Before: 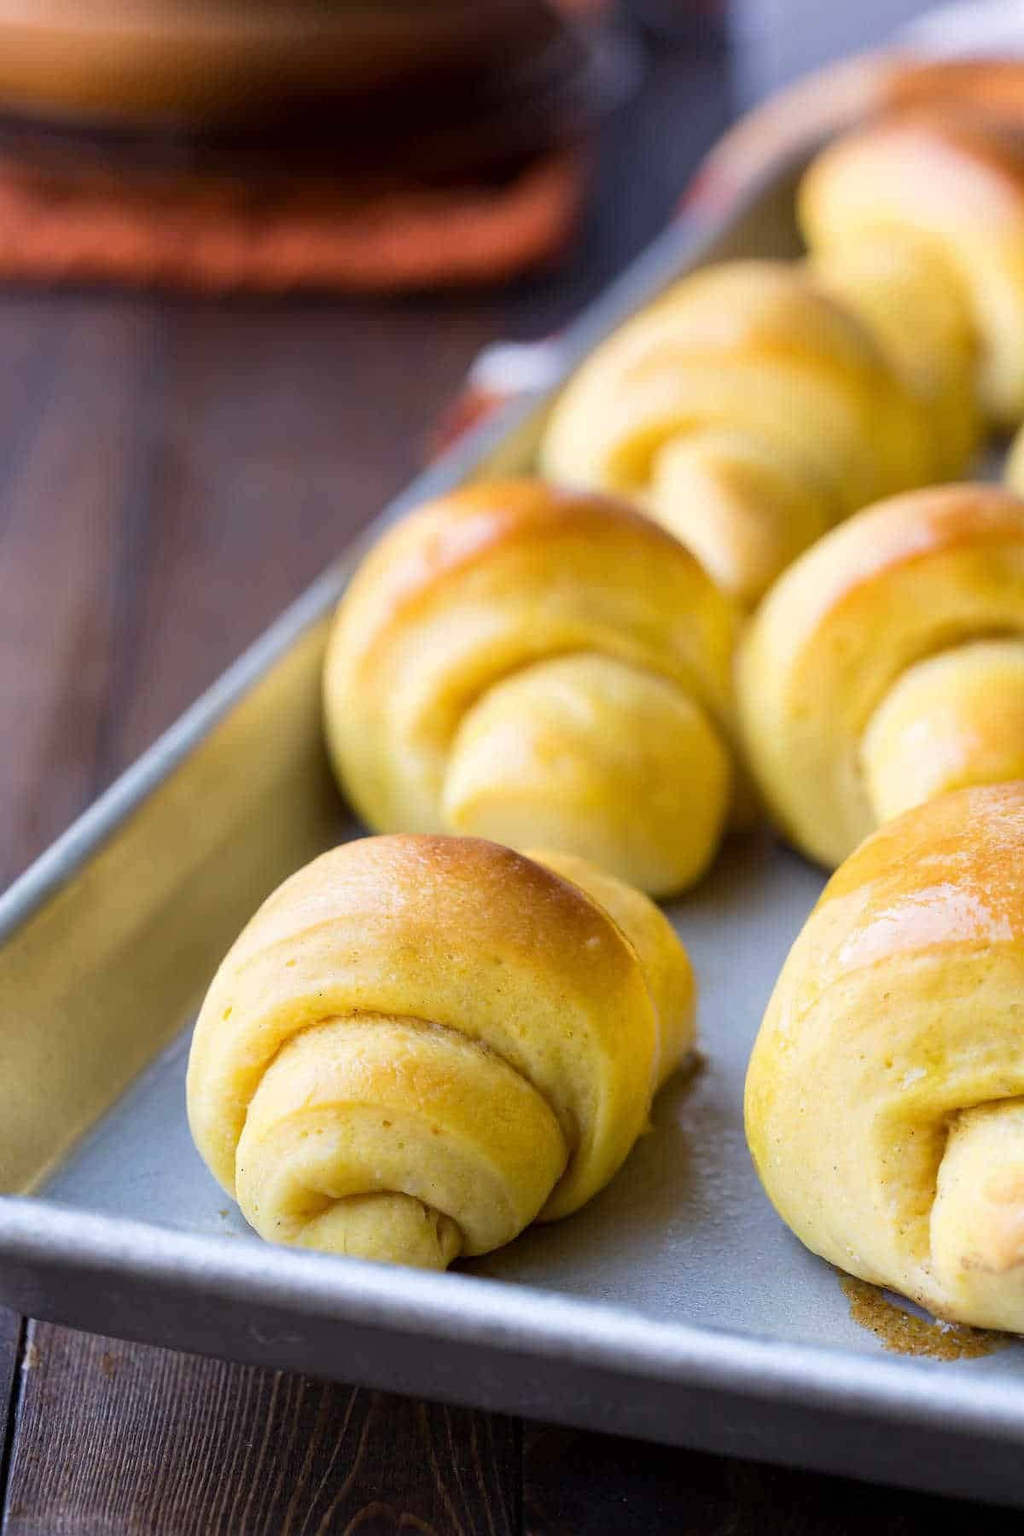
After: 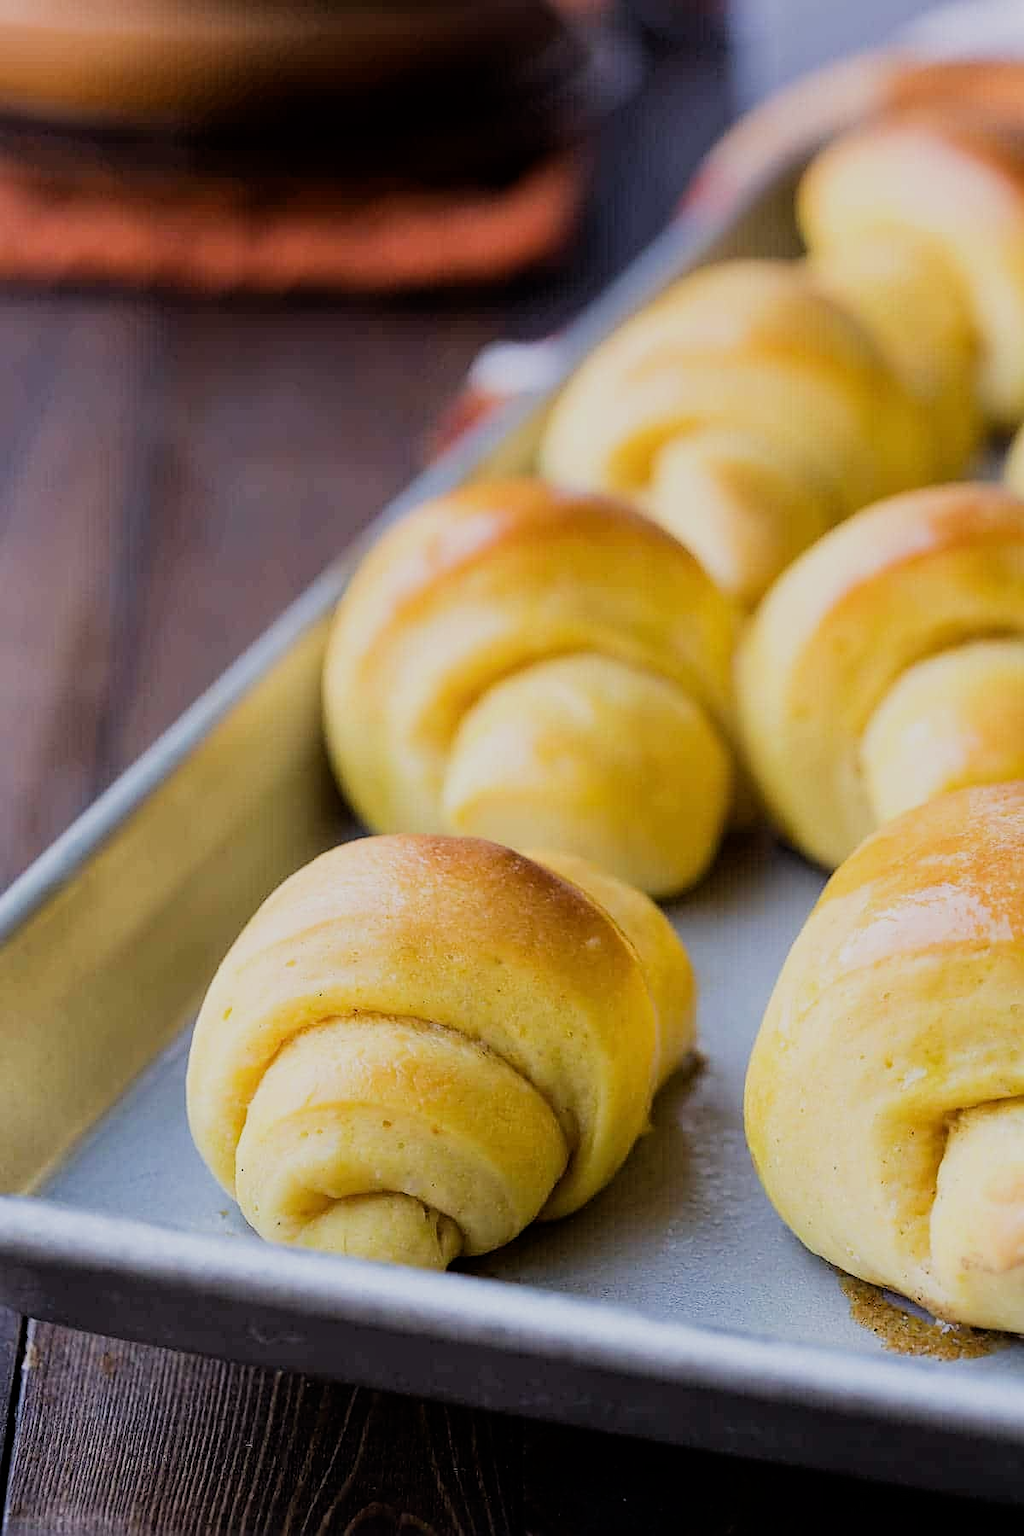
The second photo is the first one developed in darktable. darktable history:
sharpen: on, module defaults
filmic rgb: black relative exposure -7.65 EV, white relative exposure 4.56 EV, hardness 3.61, contrast 1.05
